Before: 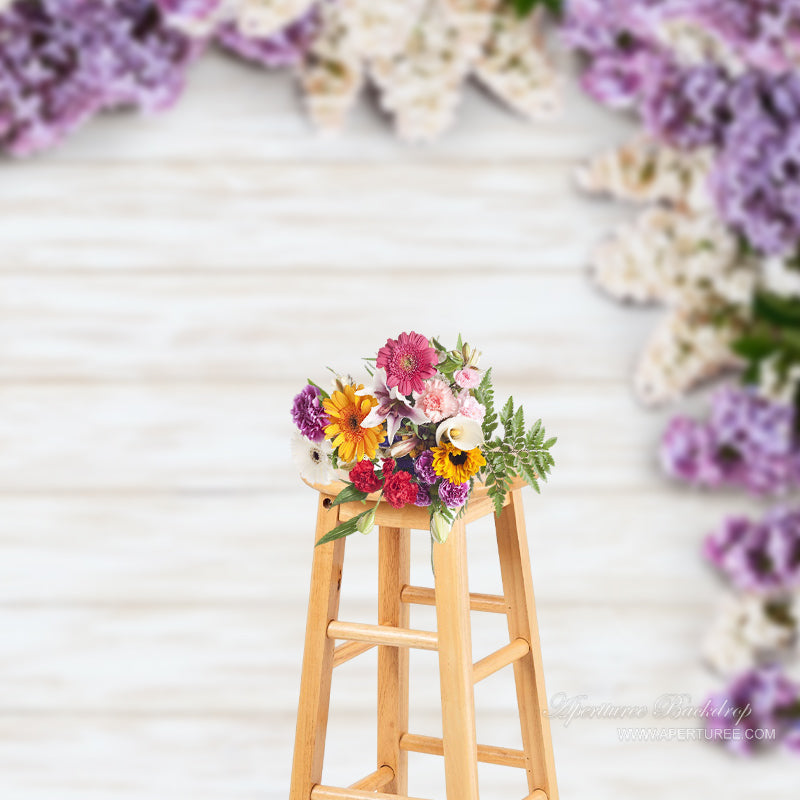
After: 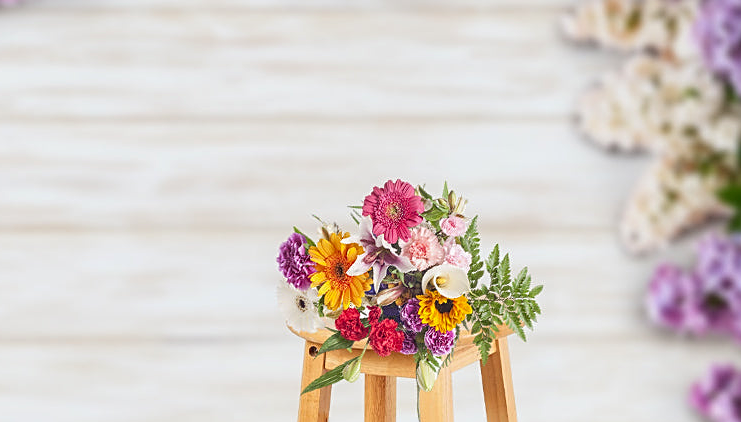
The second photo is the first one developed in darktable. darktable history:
sharpen: on, module defaults
local contrast: on, module defaults
crop: left 1.787%, top 19.107%, right 5.477%, bottom 28.045%
contrast brightness saturation: contrast -0.09, brightness 0.041, saturation 0.078
